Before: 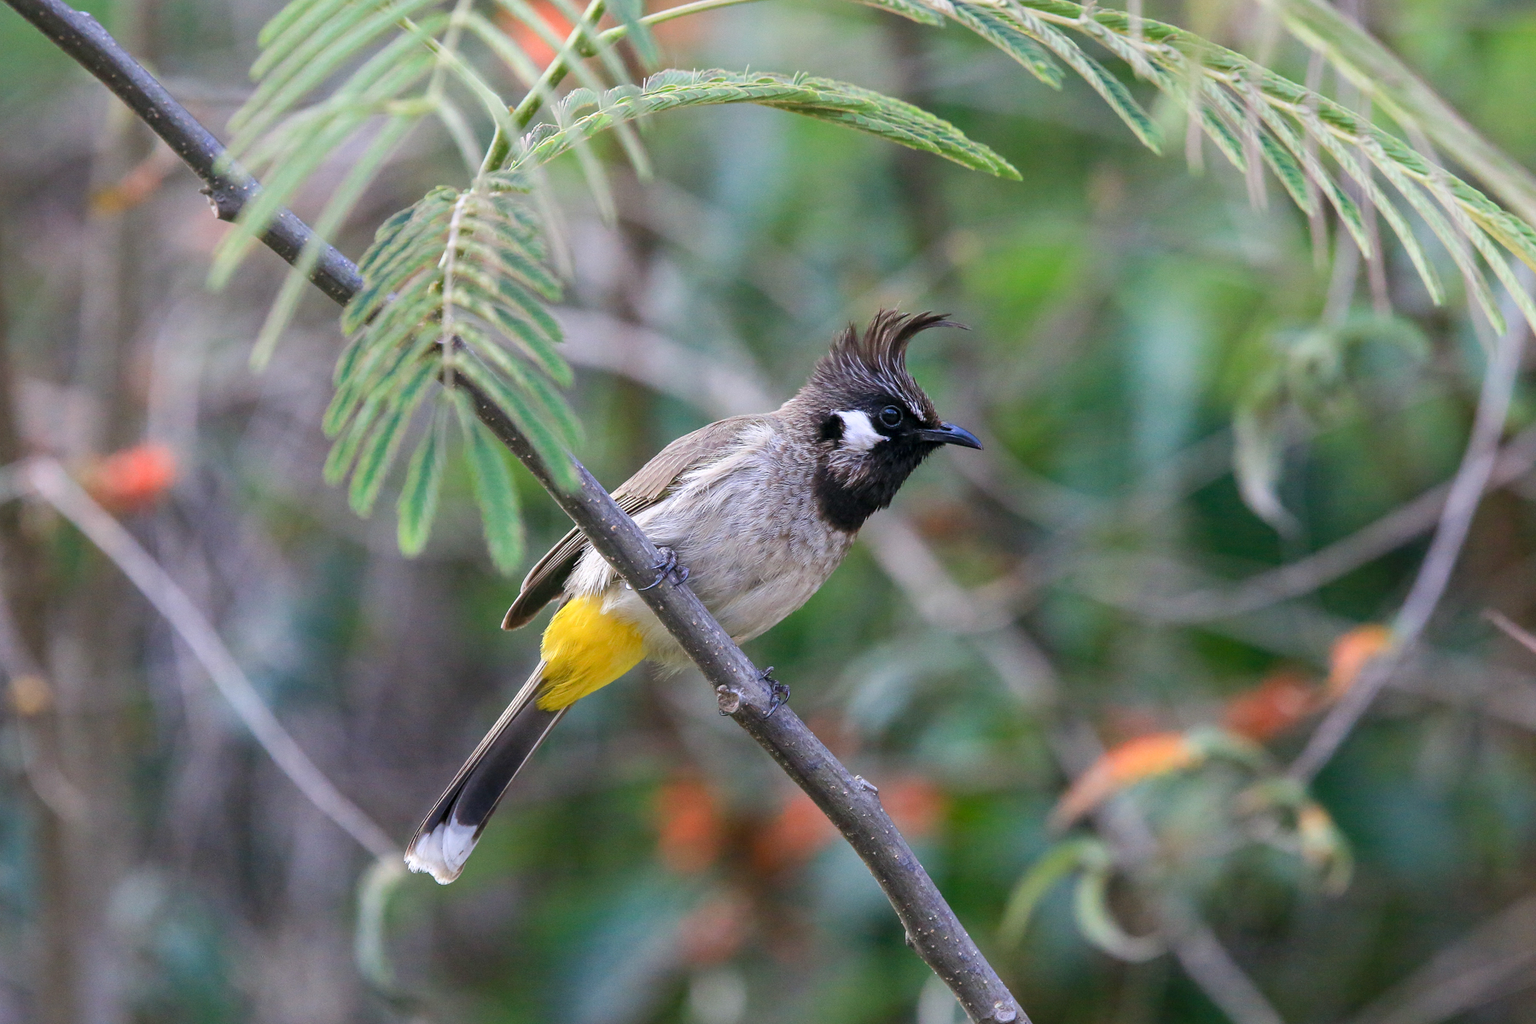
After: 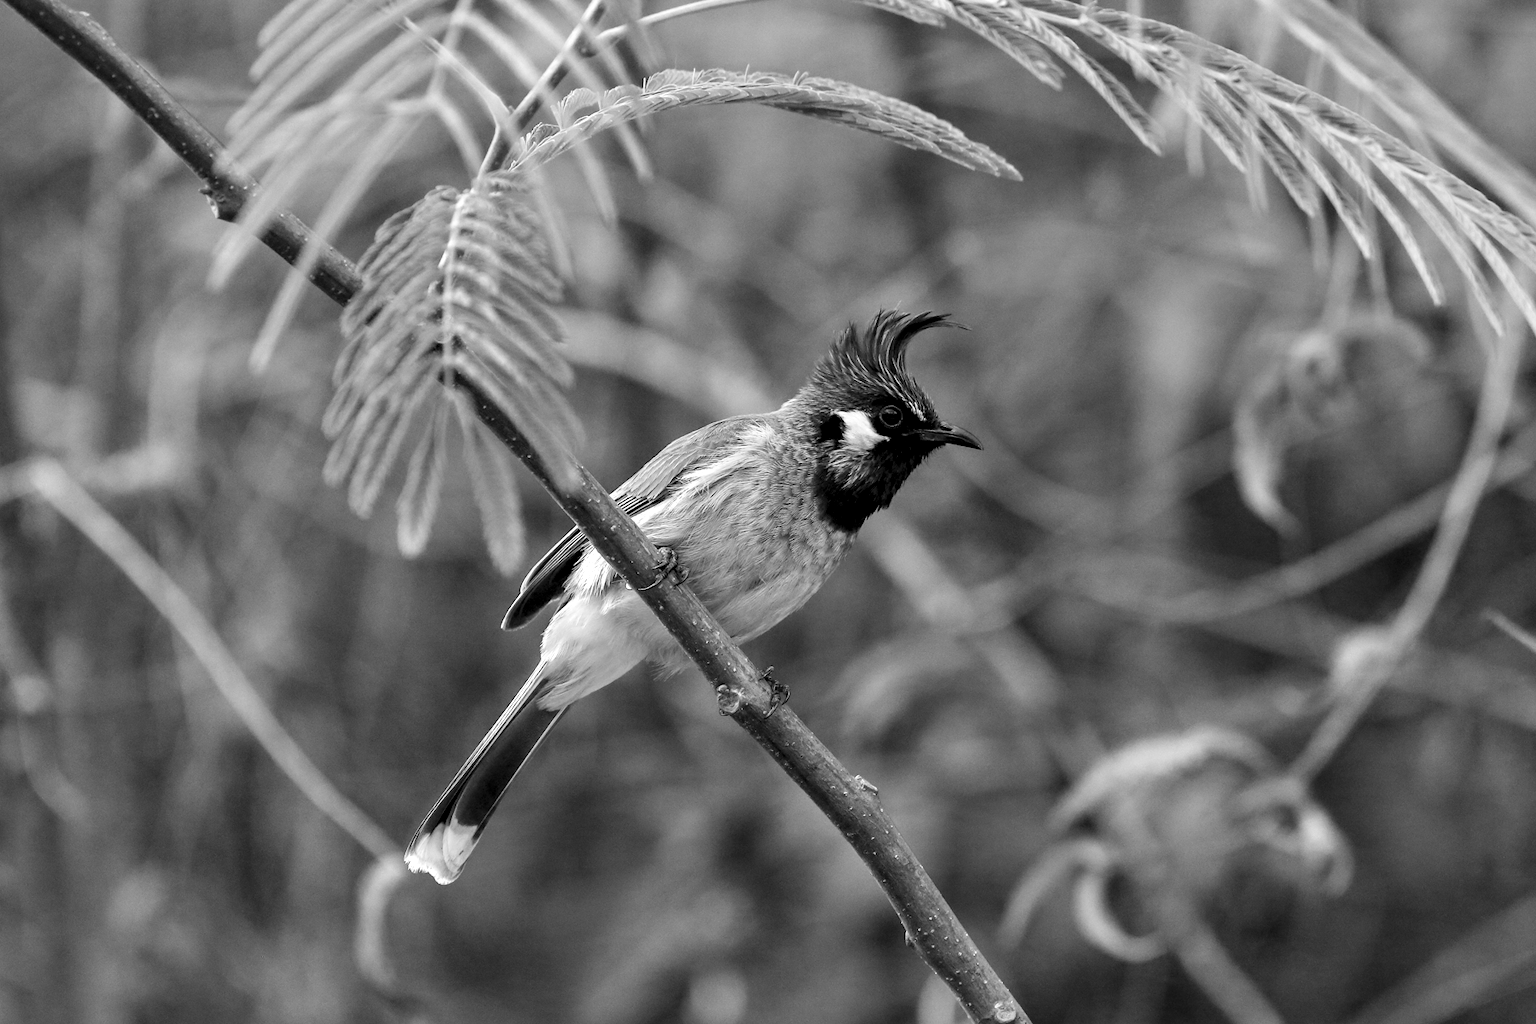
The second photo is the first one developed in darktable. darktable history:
contrast equalizer: y [[0.545, 0.572, 0.59, 0.59, 0.571, 0.545], [0.5 ×6], [0.5 ×6], [0 ×6], [0 ×6]]
white balance: red 1.045, blue 0.932
monochrome: a 26.22, b 42.67, size 0.8
